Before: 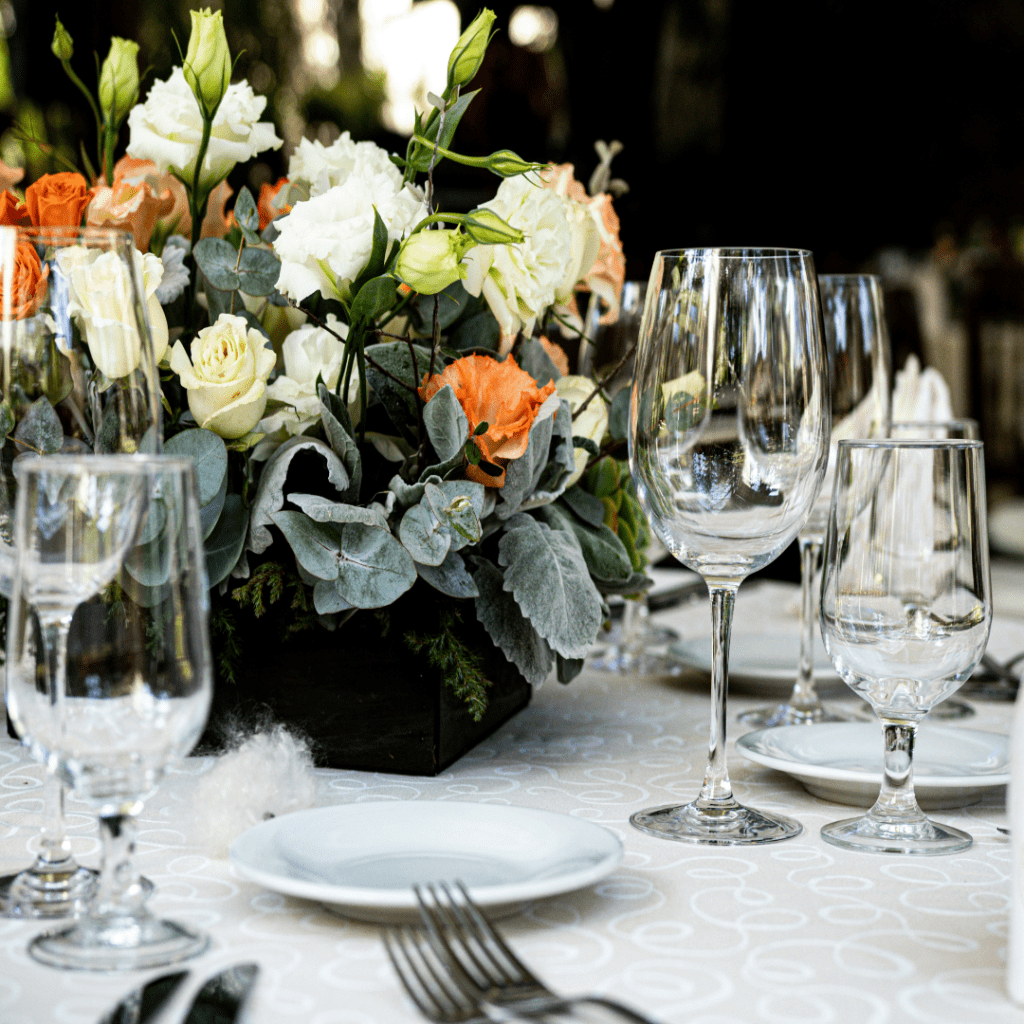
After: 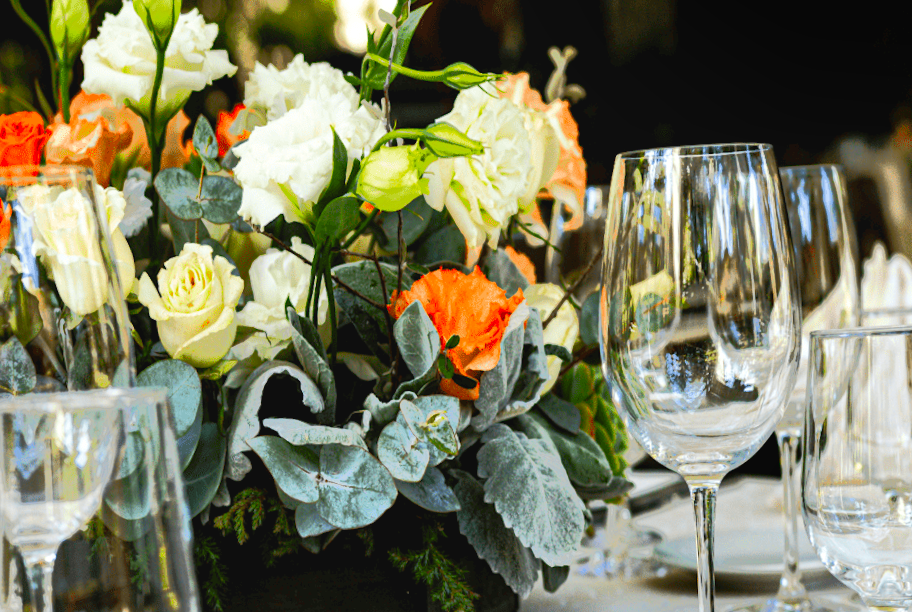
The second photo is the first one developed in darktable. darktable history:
contrast brightness saturation: saturation 0.5
rotate and perspective: rotation -3.52°, crop left 0.036, crop right 0.964, crop top 0.081, crop bottom 0.919
crop: left 1.509%, top 3.452%, right 7.696%, bottom 28.452%
exposure: black level correction -0.002, exposure 0.54 EV, compensate highlight preservation false
tone equalizer: -7 EV -0.63 EV, -6 EV 1 EV, -5 EV -0.45 EV, -4 EV 0.43 EV, -3 EV 0.41 EV, -2 EV 0.15 EV, -1 EV -0.15 EV, +0 EV -0.39 EV, smoothing diameter 25%, edges refinement/feathering 10, preserve details guided filter
